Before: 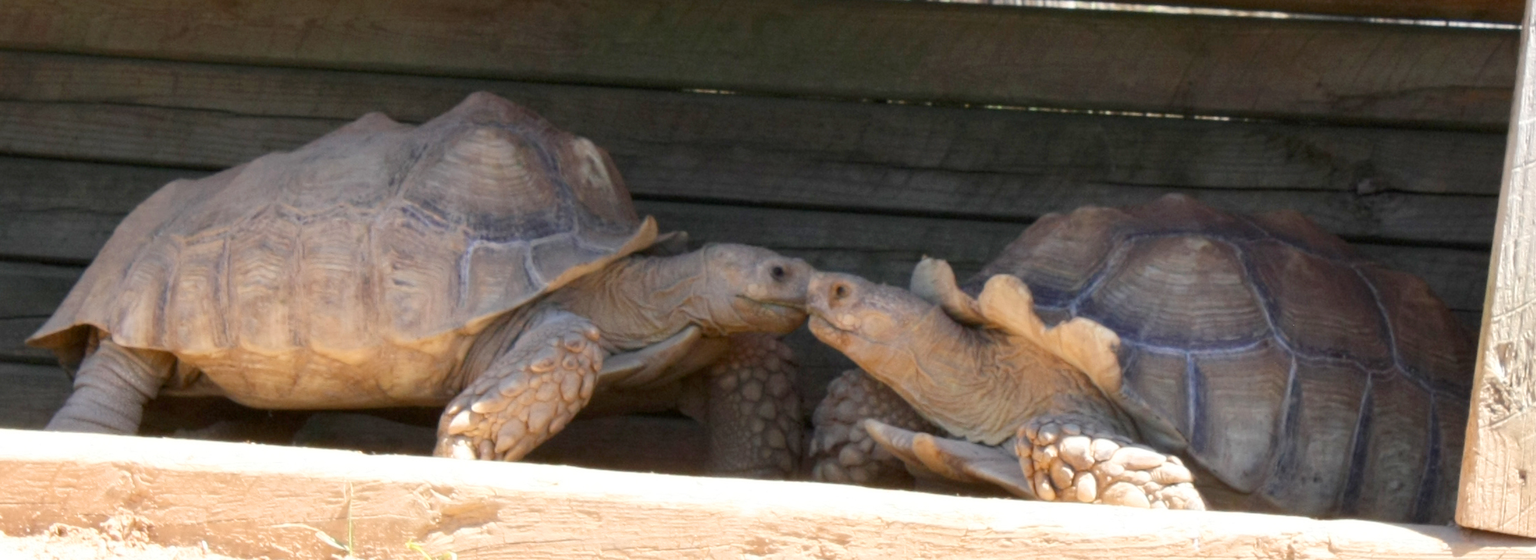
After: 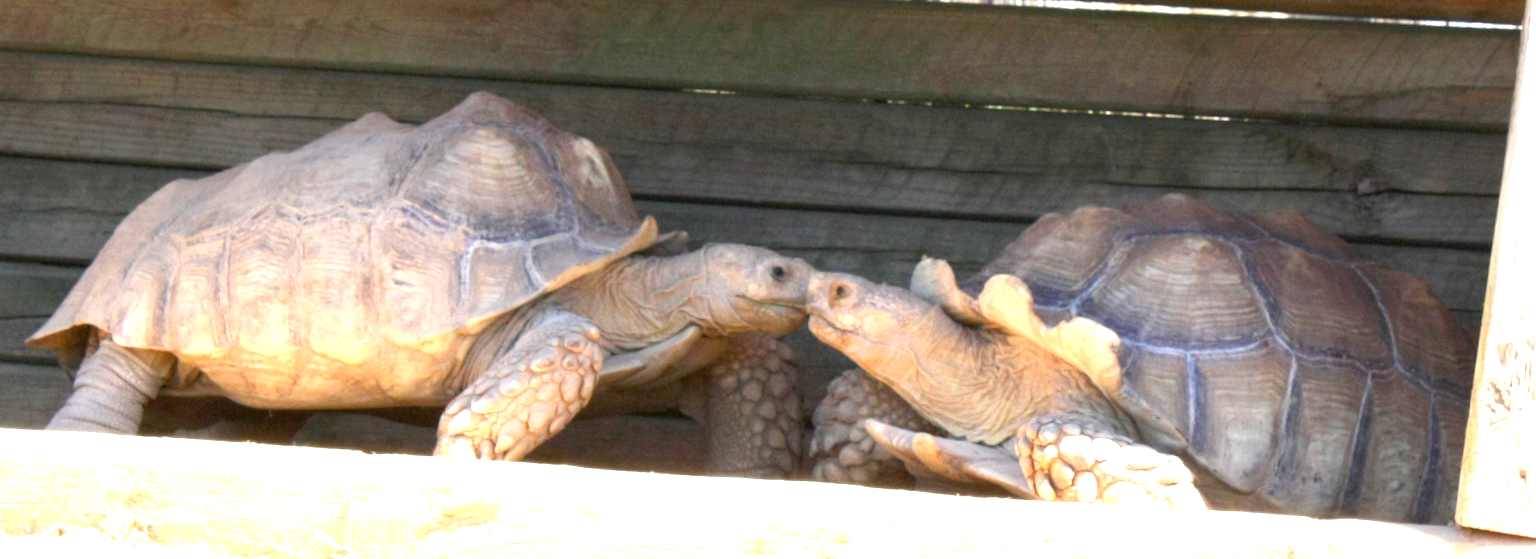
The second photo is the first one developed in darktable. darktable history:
exposure: black level correction 0, exposure 1.277 EV, compensate highlight preservation false
